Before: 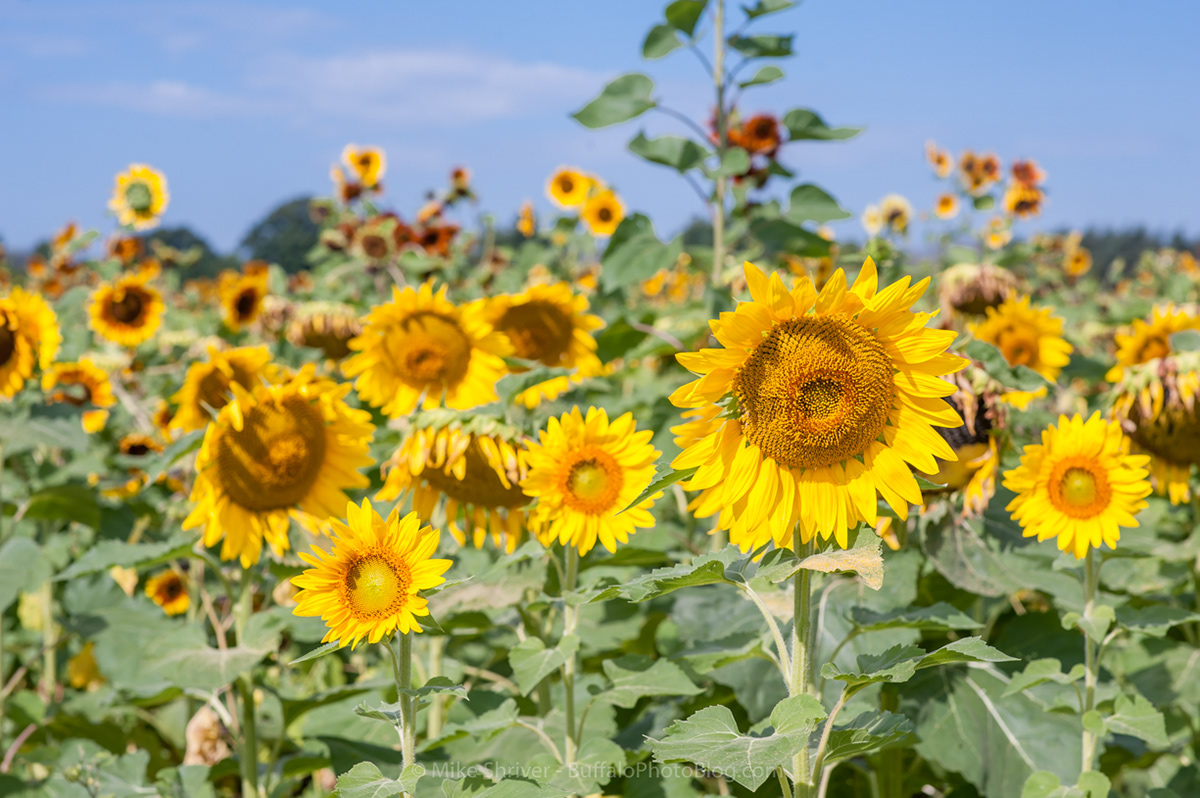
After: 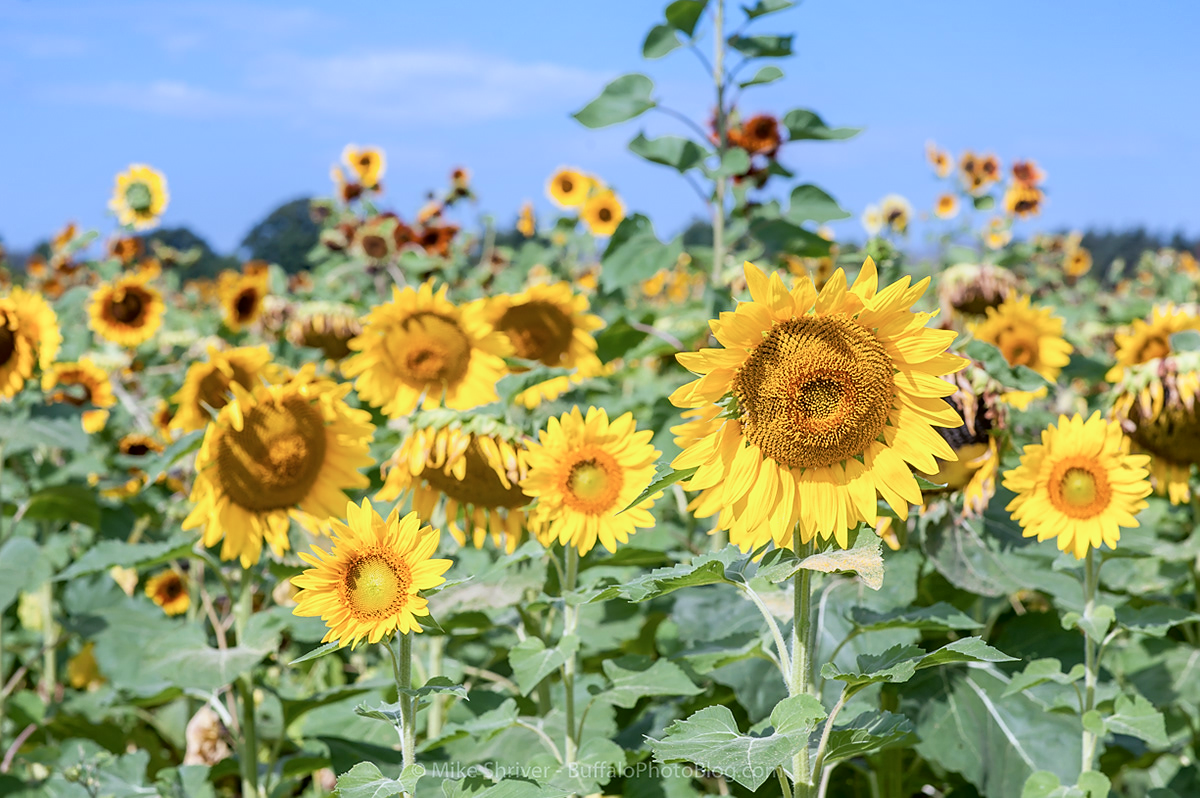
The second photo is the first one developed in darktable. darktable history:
shadows and highlights: shadows -62.32, white point adjustment -5.22, highlights 61.59
sharpen: radius 1
color calibration: x 0.372, y 0.386, temperature 4283.97 K
